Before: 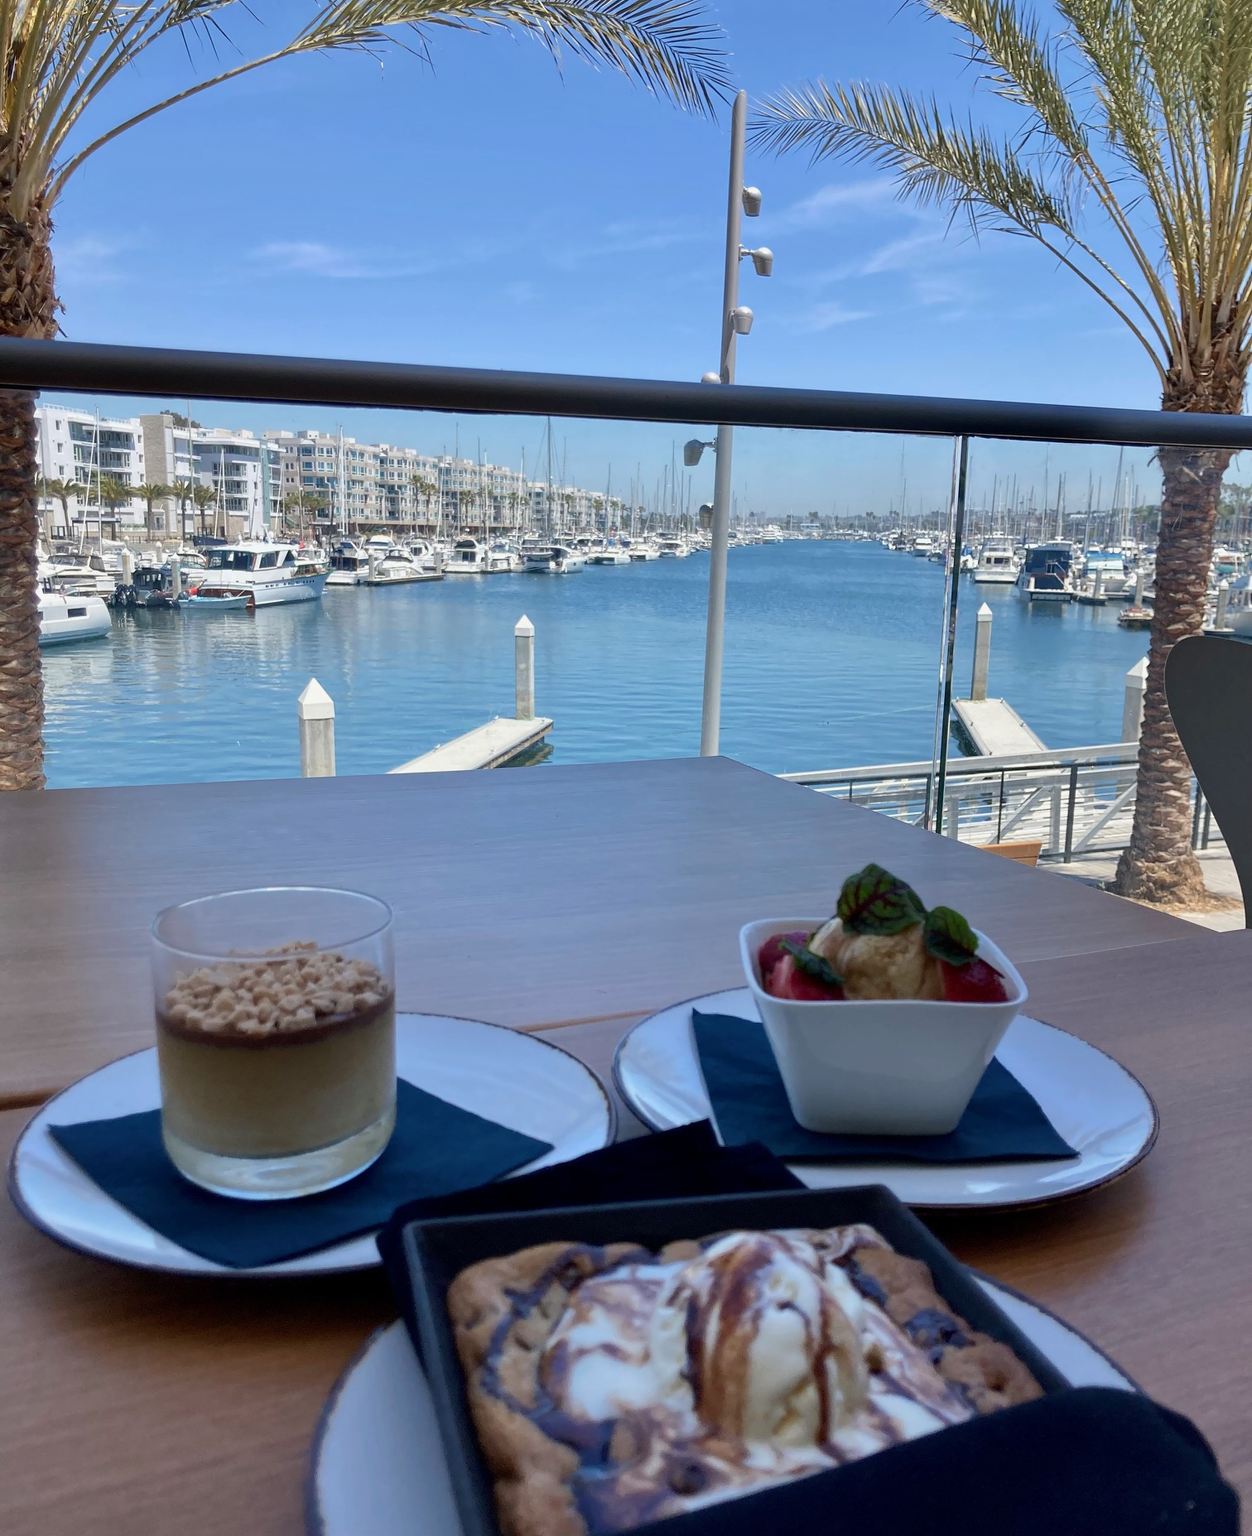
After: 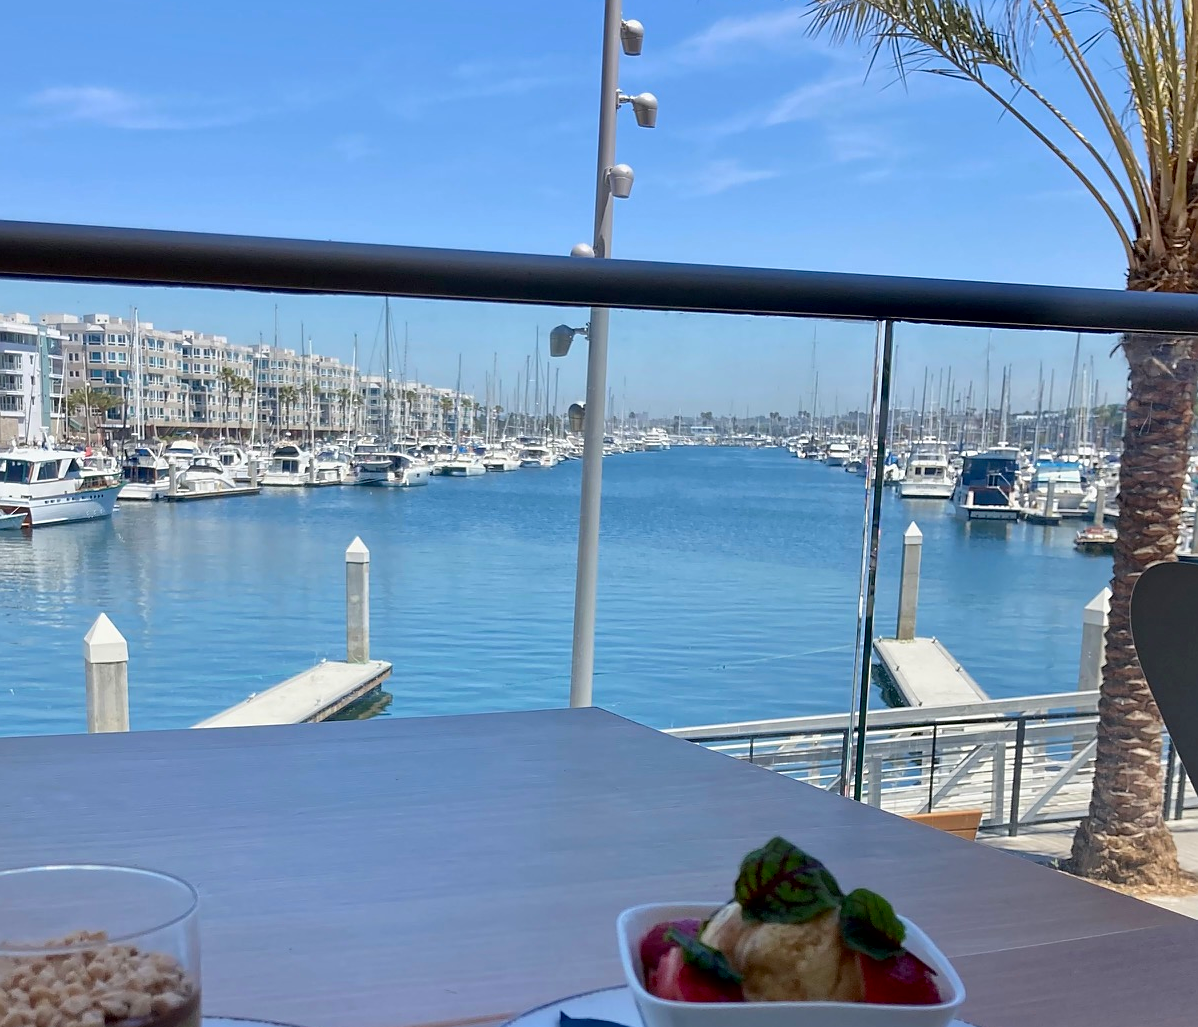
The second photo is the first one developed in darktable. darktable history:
crop: left 18.314%, top 11.116%, right 2.43%, bottom 33.49%
contrast brightness saturation: saturation 0.127
sharpen: radius 1.451, amount 0.4, threshold 1.137
